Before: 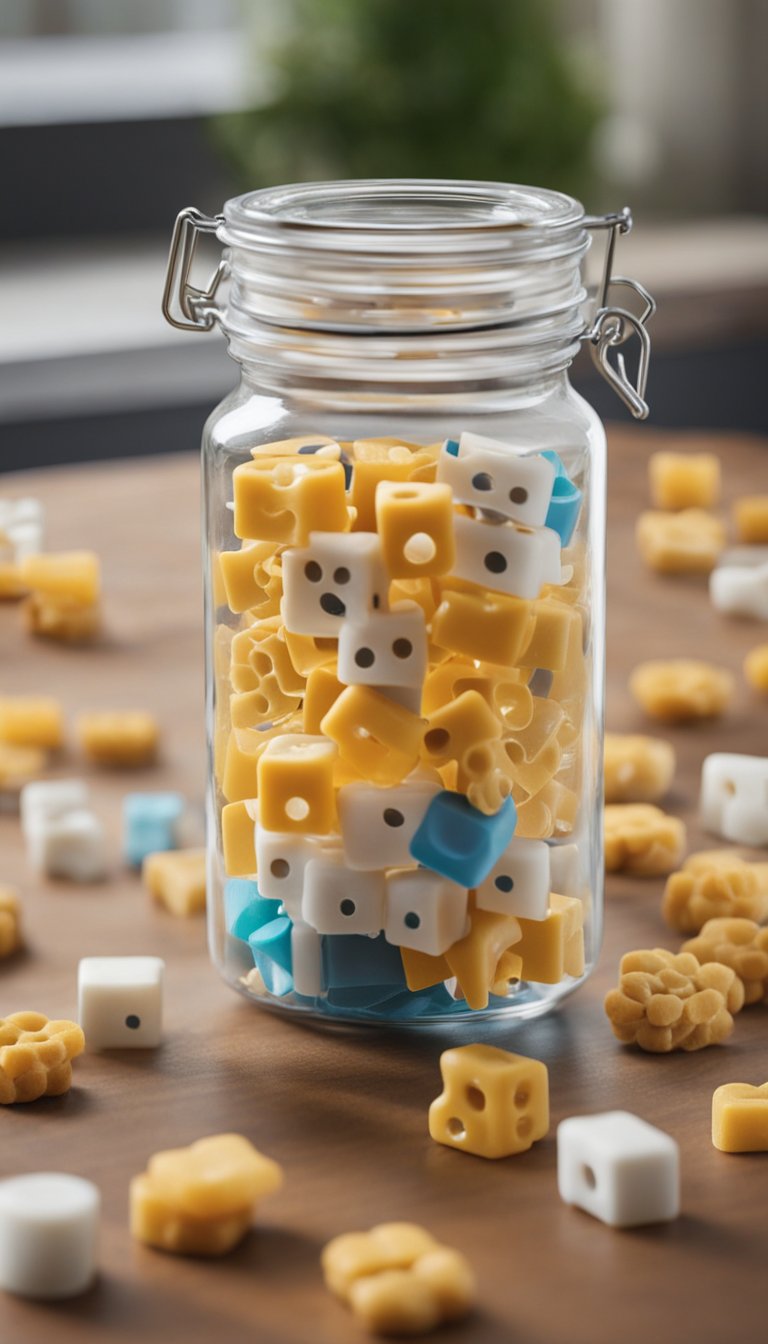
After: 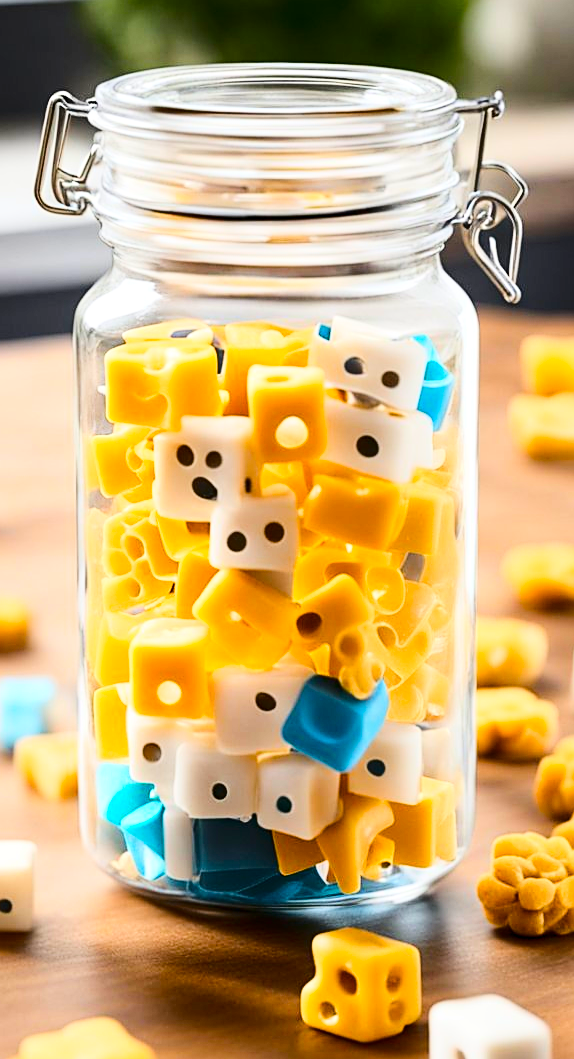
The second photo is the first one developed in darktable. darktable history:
base curve: curves: ch0 [(0, 0) (0.028, 0.03) (0.121, 0.232) (0.46, 0.748) (0.859, 0.968) (1, 1)]
color balance rgb: global offset › luminance -0.51%, perceptual saturation grading › global saturation 27.53%, perceptual saturation grading › highlights -25%, perceptual saturation grading › shadows 25%, perceptual brilliance grading › highlights 6.62%, perceptual brilliance grading › mid-tones 17.07%, perceptual brilliance grading › shadows -5.23%
contrast brightness saturation: contrast 0.13, brightness -0.05, saturation 0.16
crop: left 16.768%, top 8.653%, right 8.362%, bottom 12.485%
sharpen: on, module defaults
